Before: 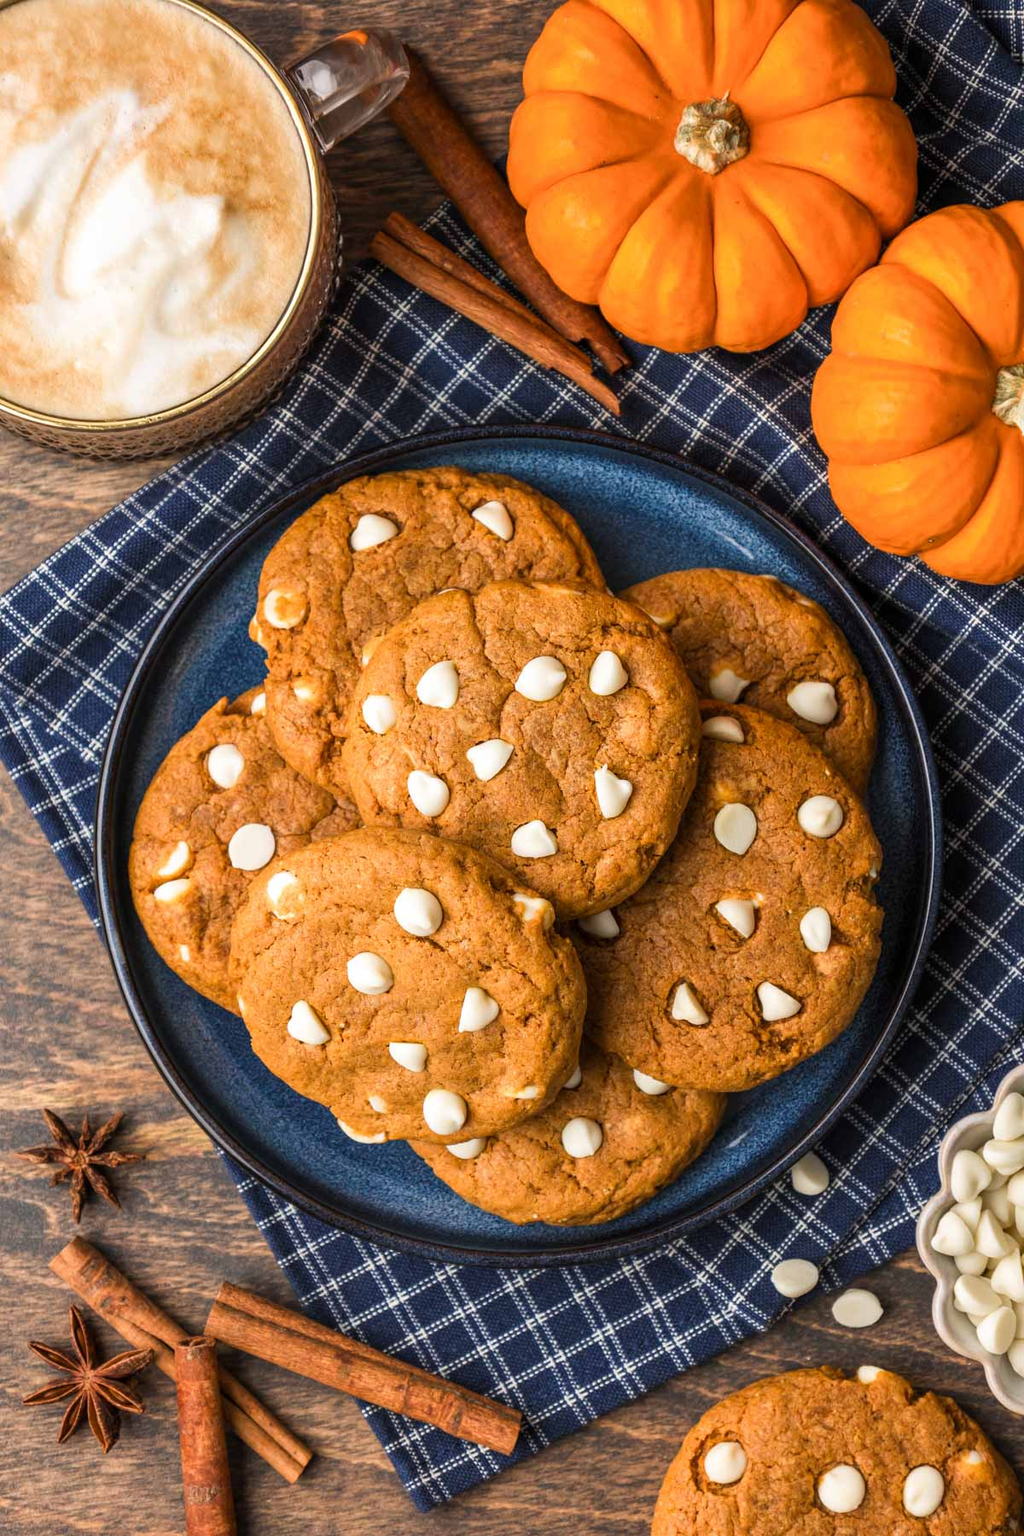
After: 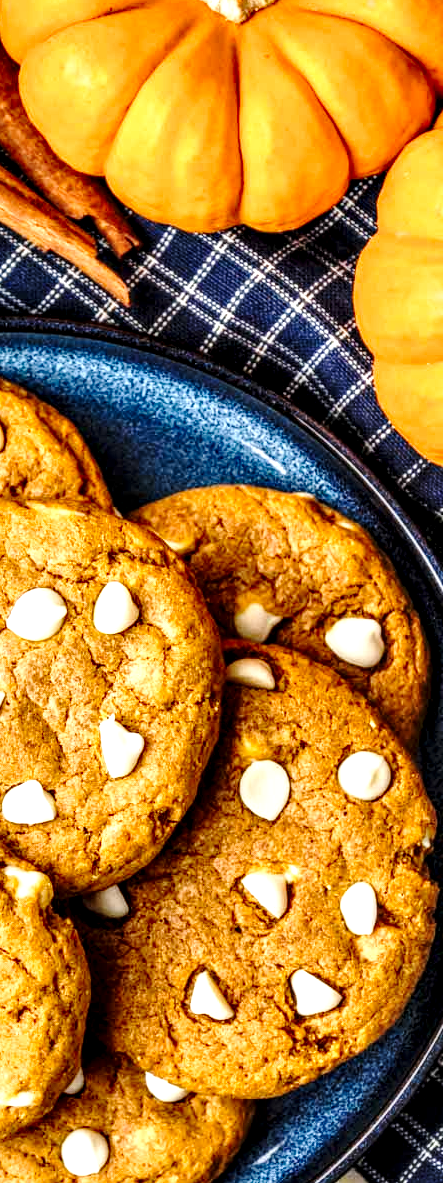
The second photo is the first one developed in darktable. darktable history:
local contrast: highlights 63%, shadows 54%, detail 169%, midtone range 0.509
base curve: curves: ch0 [(0, 0) (0.032, 0.037) (0.105, 0.228) (0.435, 0.76) (0.856, 0.983) (1, 1)], preserve colors none
crop and rotate: left 49.751%, top 10.084%, right 13.257%, bottom 24.188%
